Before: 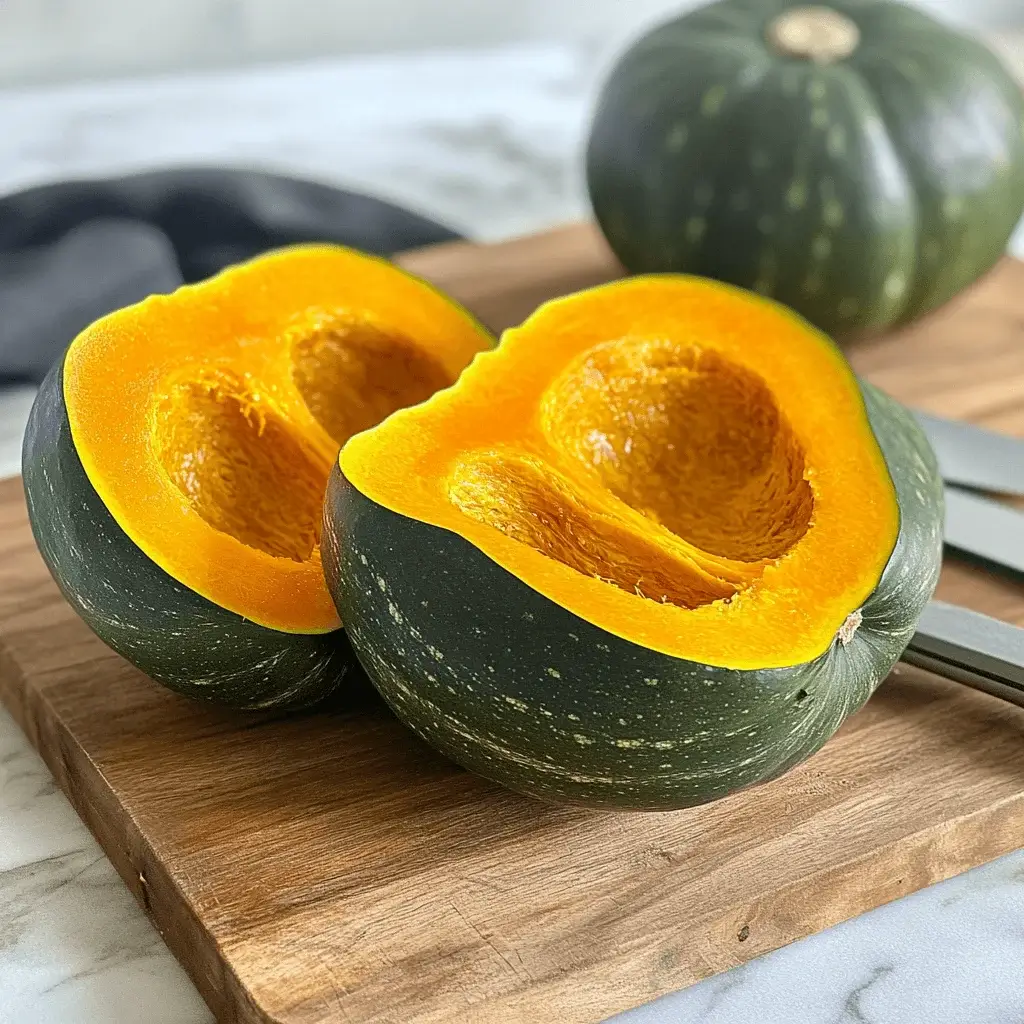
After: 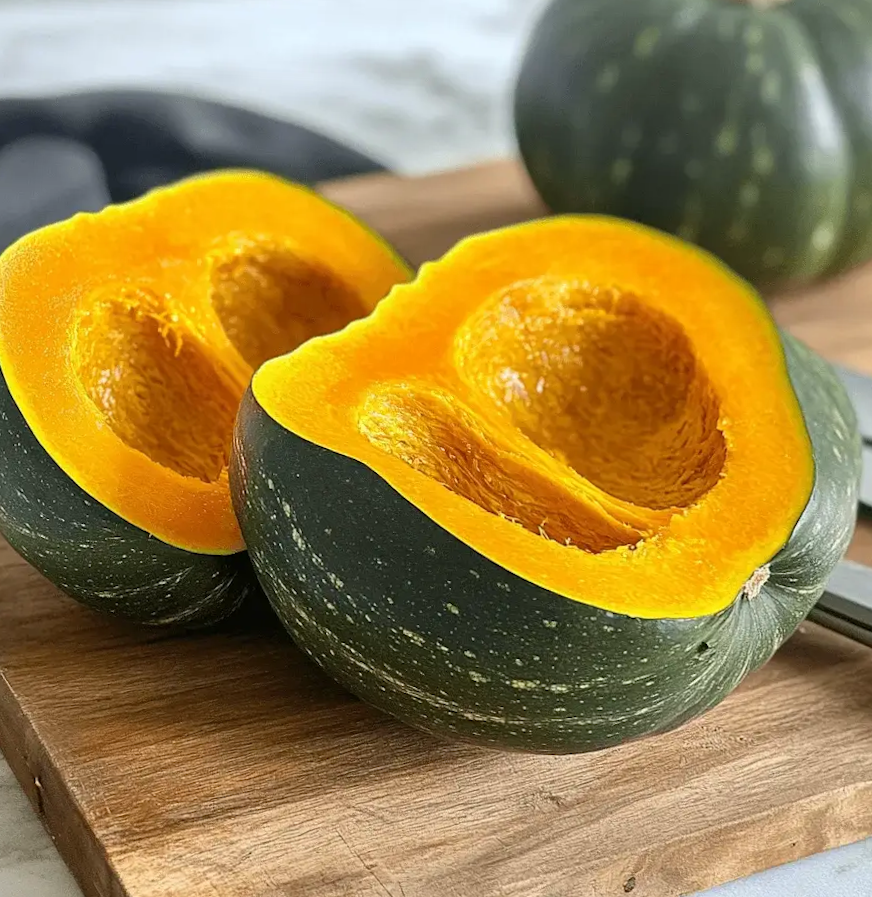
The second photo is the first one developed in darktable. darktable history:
rotate and perspective: lens shift (horizontal) -0.055, automatic cropping off
crop and rotate: angle -3.27°, left 5.211%, top 5.211%, right 4.607%, bottom 4.607%
